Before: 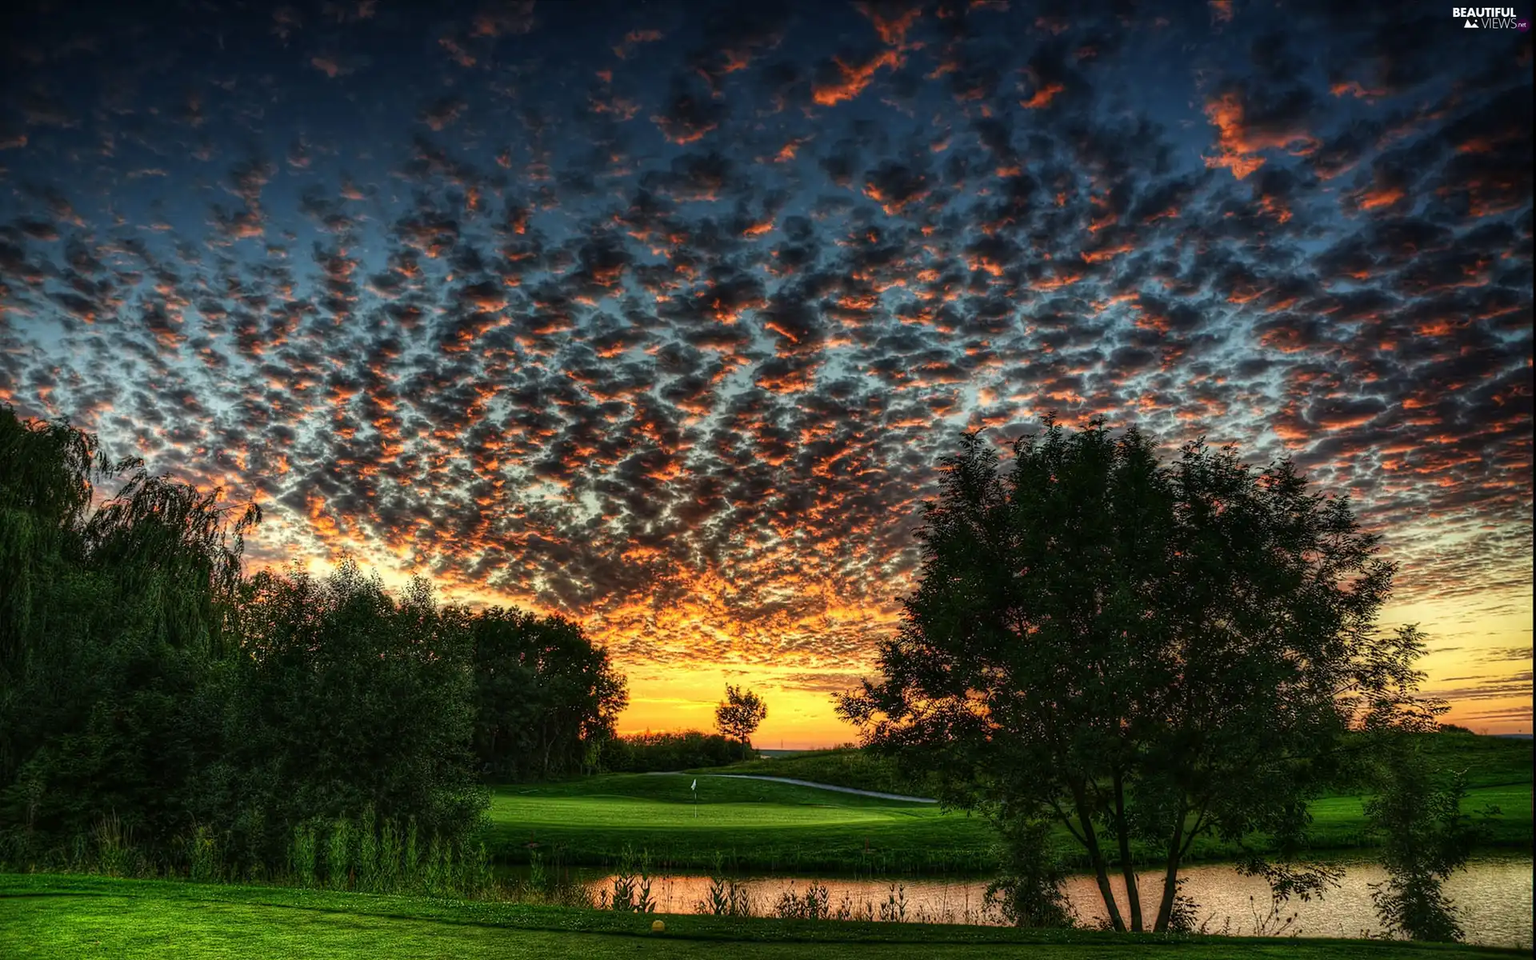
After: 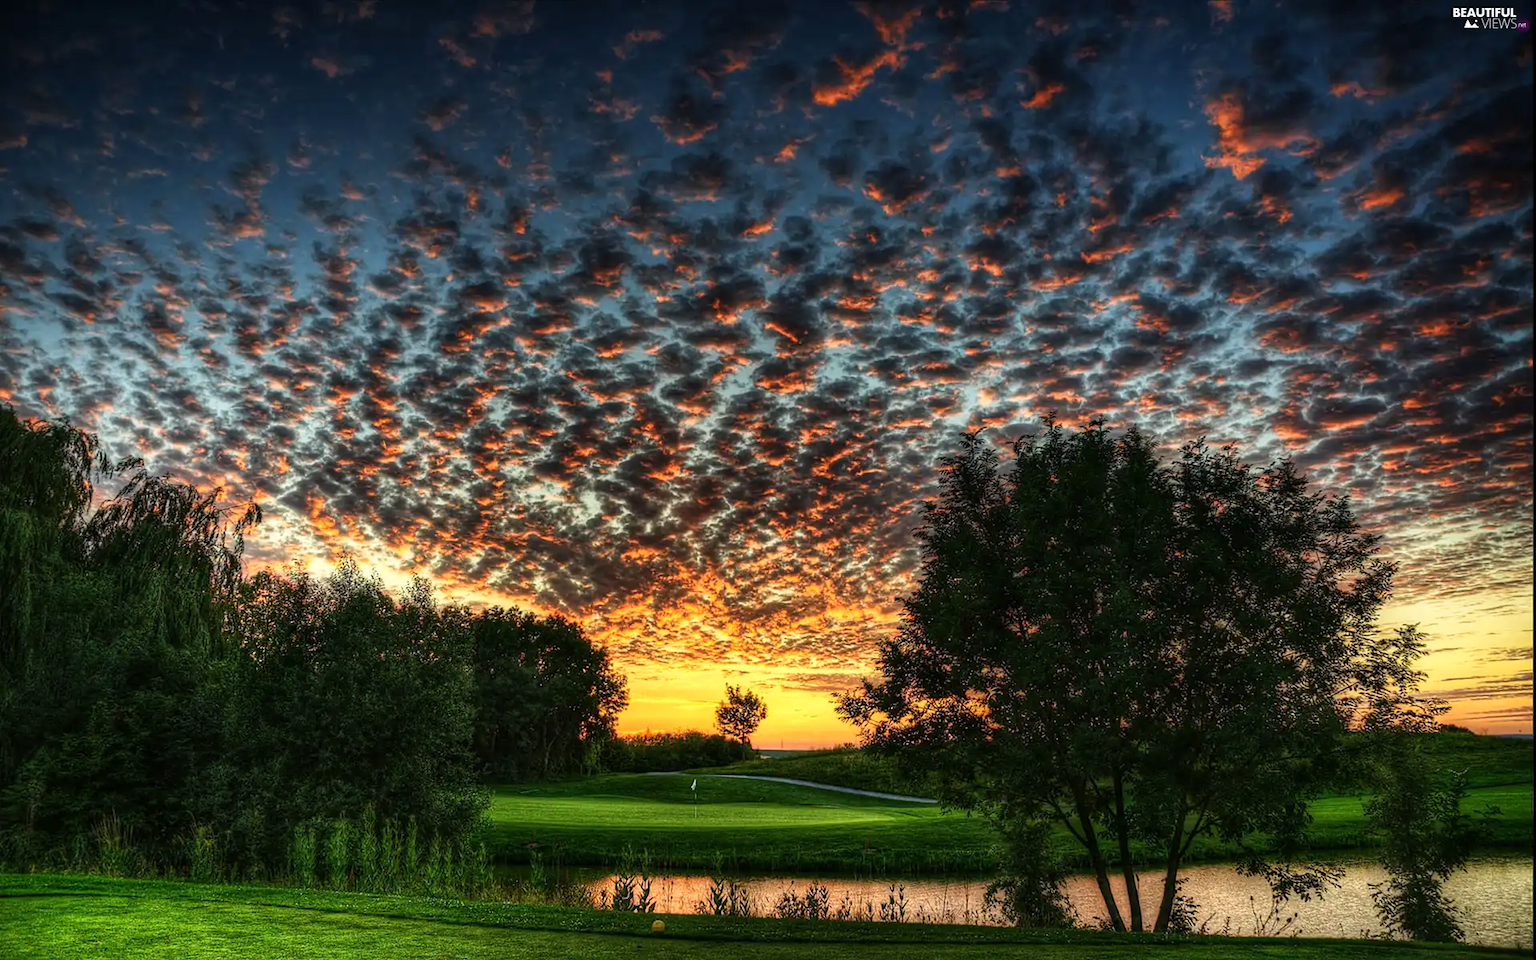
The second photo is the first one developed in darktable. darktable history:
tone curve: curves: ch0 [(0, 0) (0.003, 0.003) (0.011, 0.012) (0.025, 0.026) (0.044, 0.047) (0.069, 0.073) (0.1, 0.105) (0.136, 0.143) (0.177, 0.187) (0.224, 0.237) (0.277, 0.293) (0.335, 0.354) (0.399, 0.422) (0.468, 0.495) (0.543, 0.574) (0.623, 0.659) (0.709, 0.749) (0.801, 0.846) (0.898, 0.932) (1, 1)], preserve colors none
local contrast: mode bilateral grid, contrast 15, coarseness 35, detail 104%, midtone range 0.2
